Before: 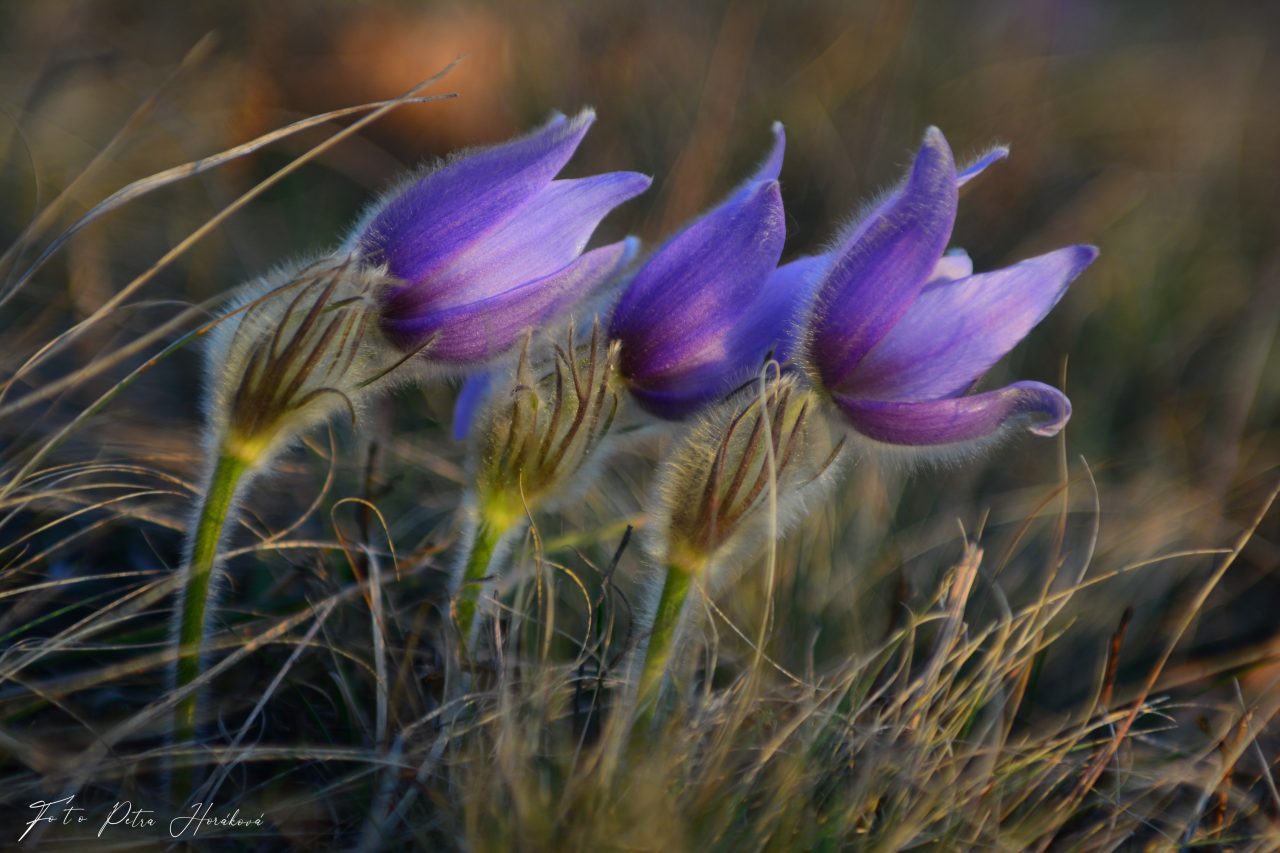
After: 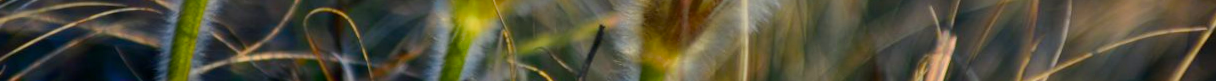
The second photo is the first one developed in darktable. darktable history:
local contrast: mode bilateral grid, contrast 30, coarseness 25, midtone range 0.2
color balance rgb: linear chroma grading › shadows 32%, linear chroma grading › global chroma -2%, linear chroma grading › mid-tones 4%, perceptual saturation grading › global saturation -2%, perceptual saturation grading › highlights -8%, perceptual saturation grading › mid-tones 8%, perceptual saturation grading › shadows 4%, perceptual brilliance grading › highlights 8%, perceptual brilliance grading › mid-tones 4%, perceptual brilliance grading › shadows 2%, global vibrance 16%, saturation formula JzAzBz (2021)
crop and rotate: top 59.084%, bottom 30.916%
color correction: highlights a* 0.003, highlights b* -0.283
rotate and perspective: rotation -2.12°, lens shift (vertical) 0.009, lens shift (horizontal) -0.008, automatic cropping original format, crop left 0.036, crop right 0.964, crop top 0.05, crop bottom 0.959
